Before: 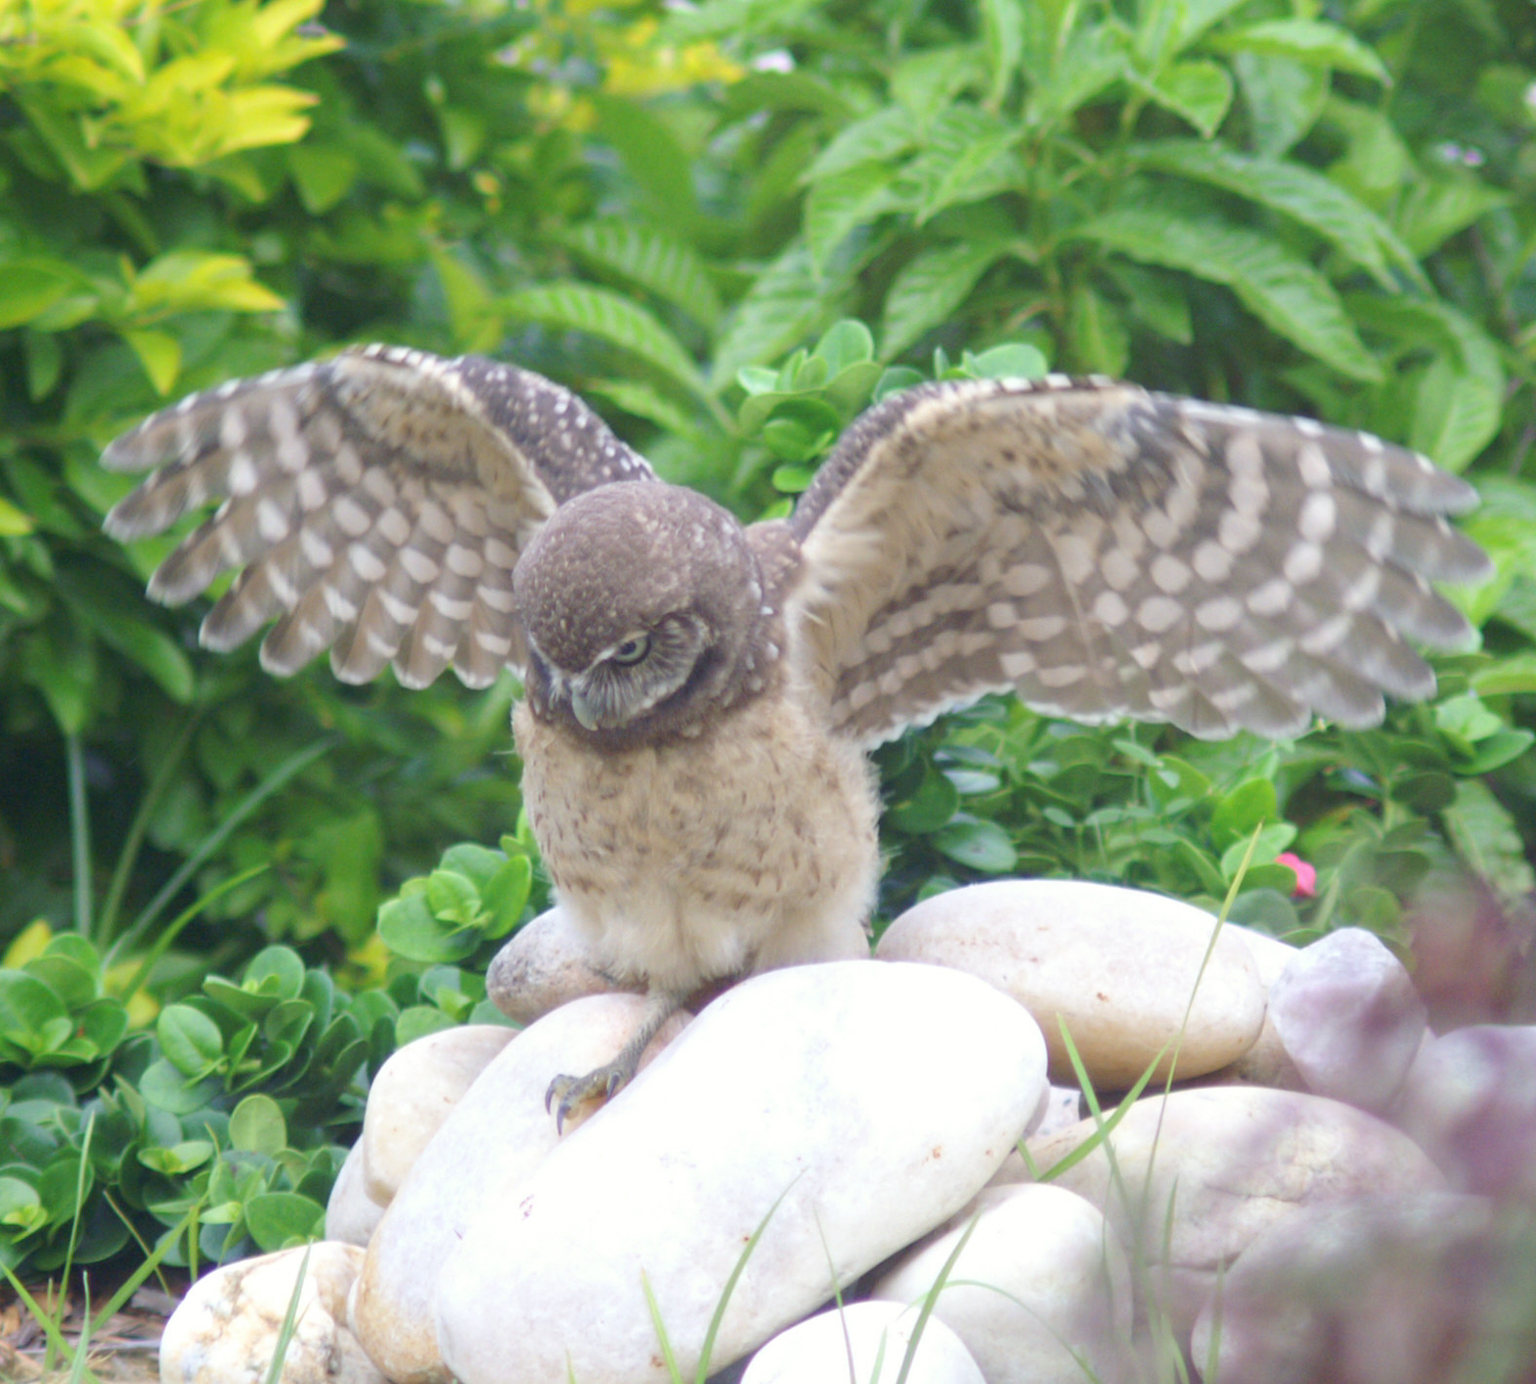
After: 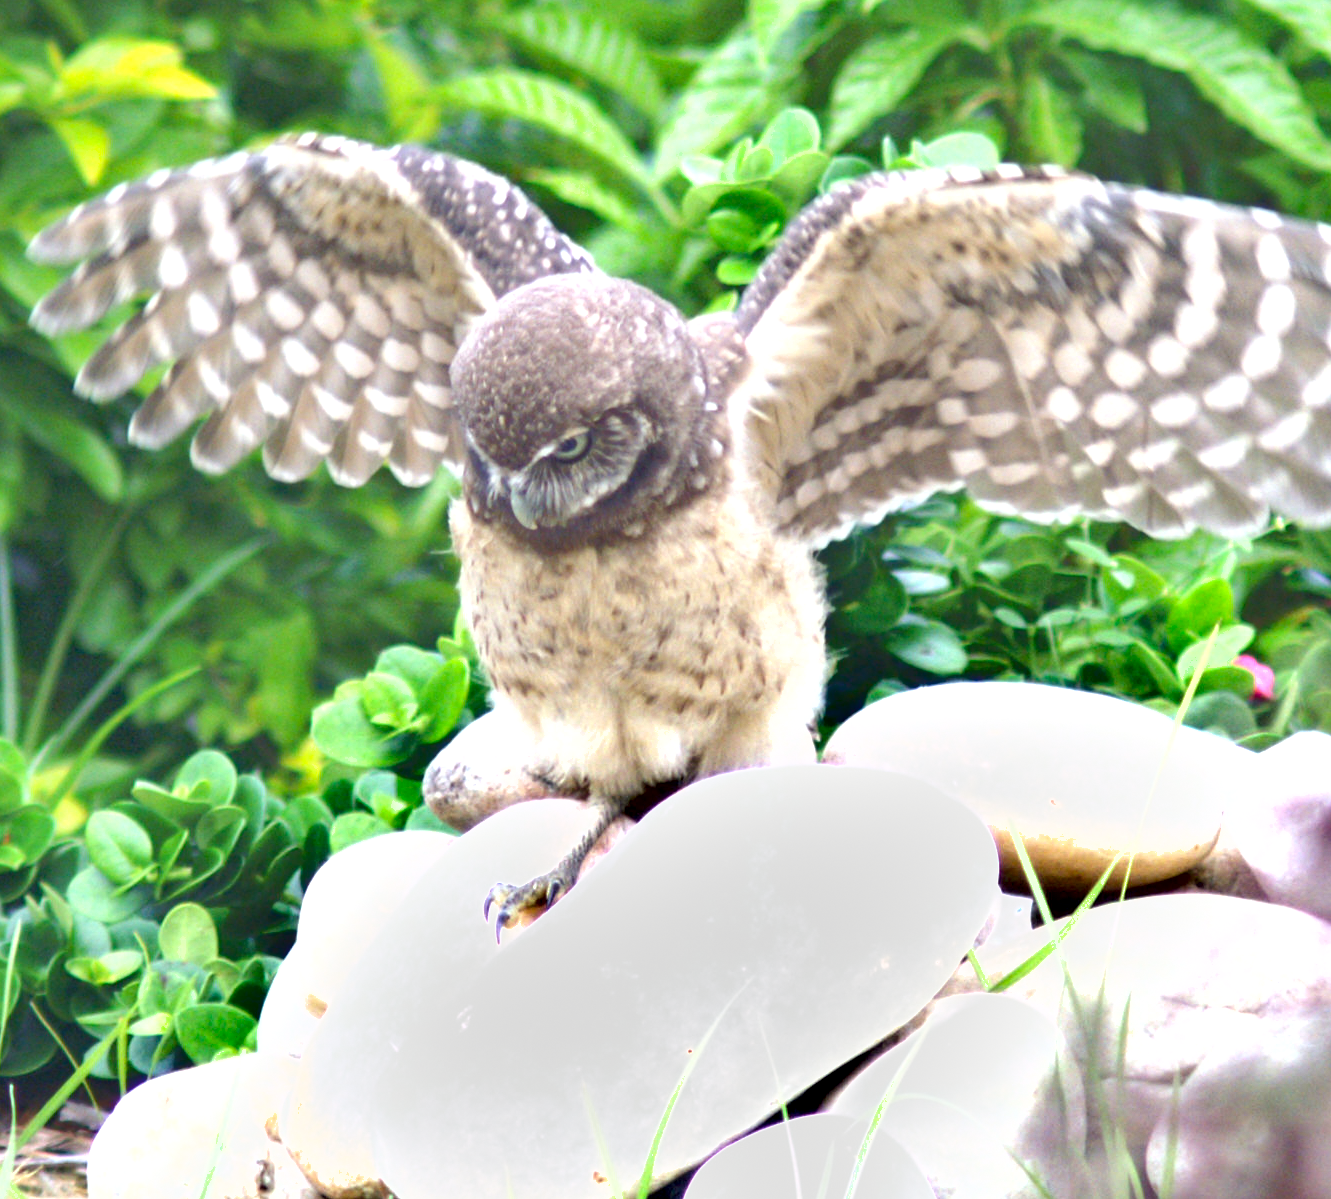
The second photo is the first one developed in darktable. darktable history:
exposure: black level correction 0, exposure 1 EV, compensate exposure bias true, compensate highlight preservation false
grain: coarseness 0.81 ISO, strength 1.34%, mid-tones bias 0%
crop and rotate: left 4.842%, top 15.51%, right 10.668%
haze removal: compatibility mode true, adaptive false
shadows and highlights: shadows 5, soften with gaussian
